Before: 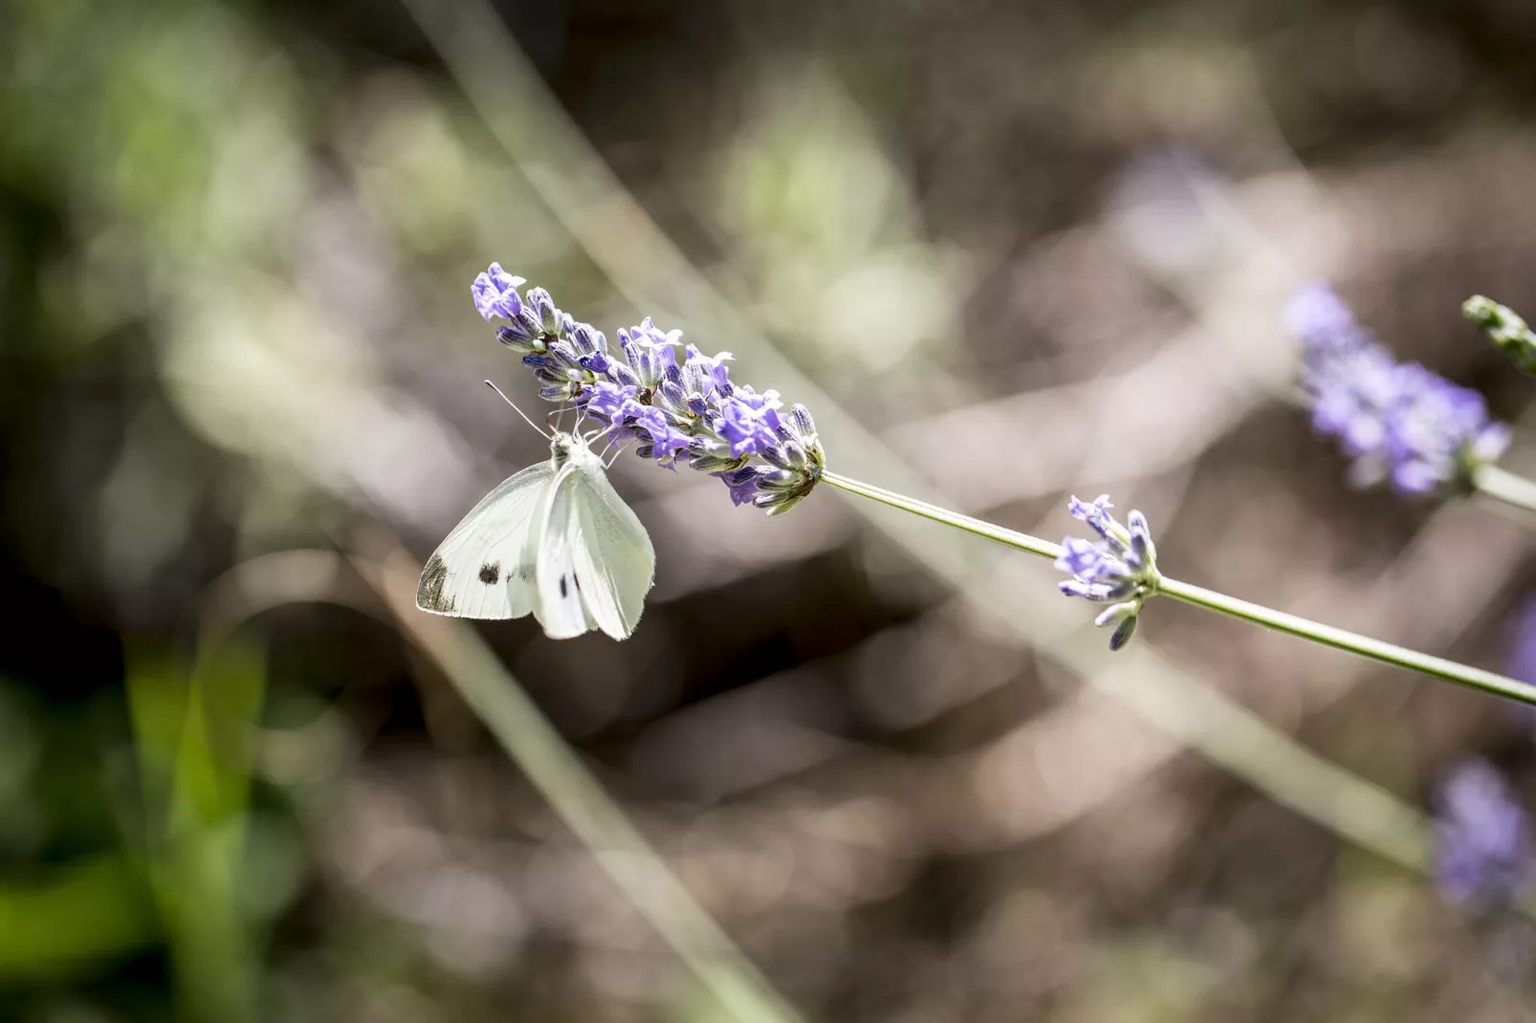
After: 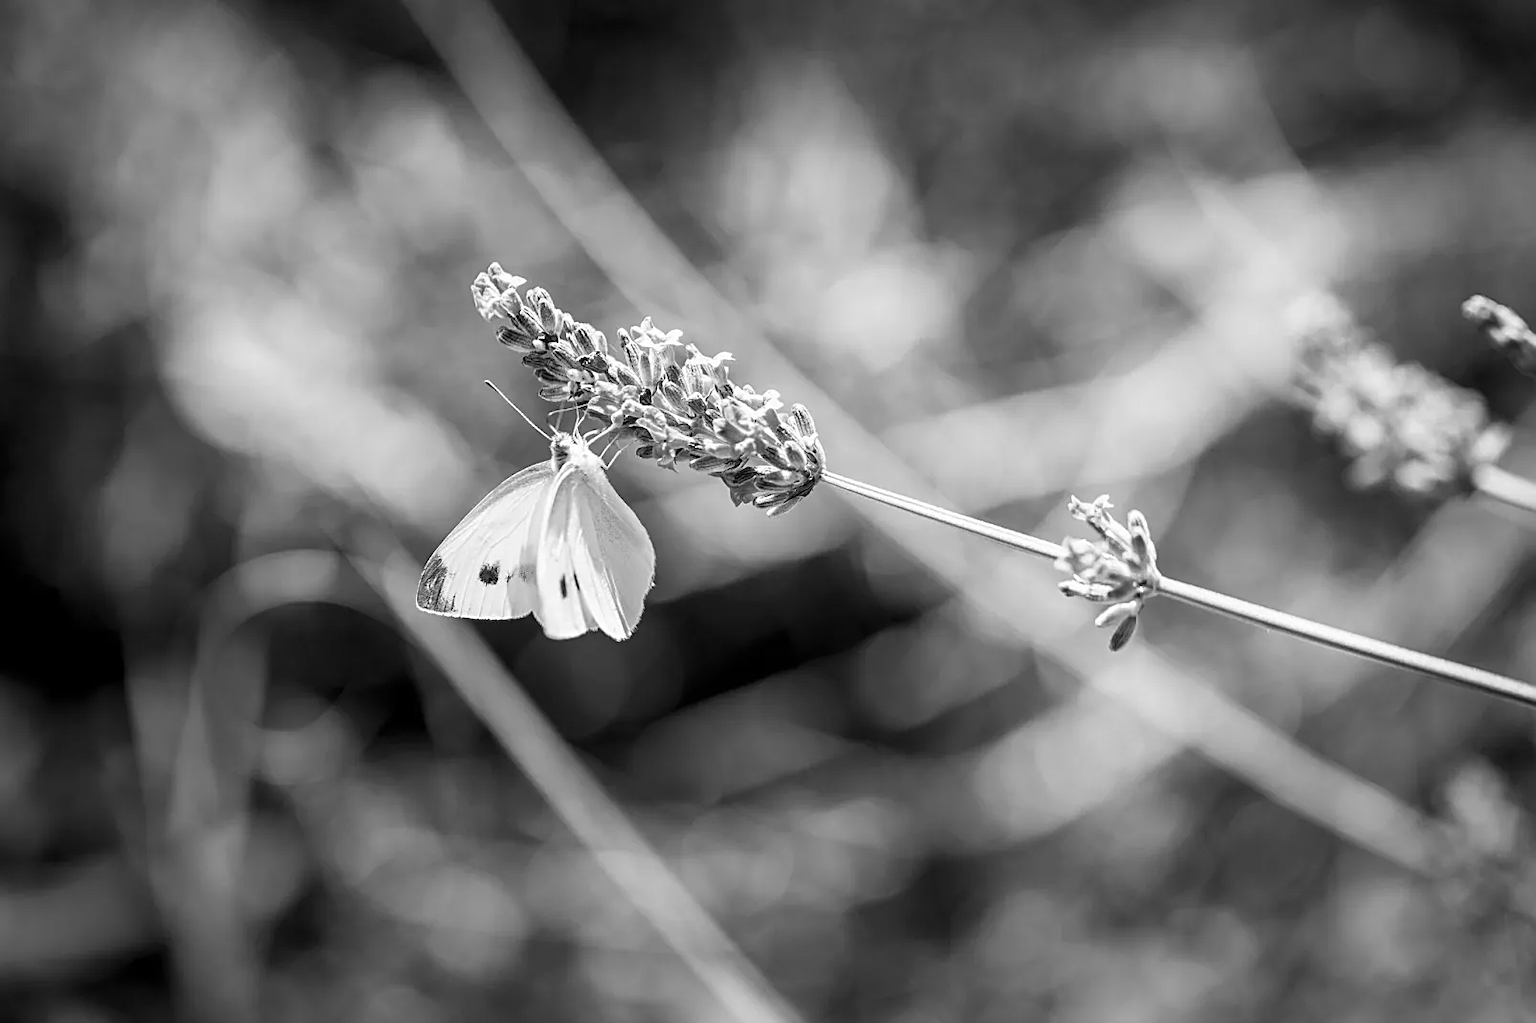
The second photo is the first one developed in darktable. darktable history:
color correction: highlights a* -10.77, highlights b* 9.8, saturation 1.72
sharpen: on, module defaults
monochrome: a 1.94, b -0.638
